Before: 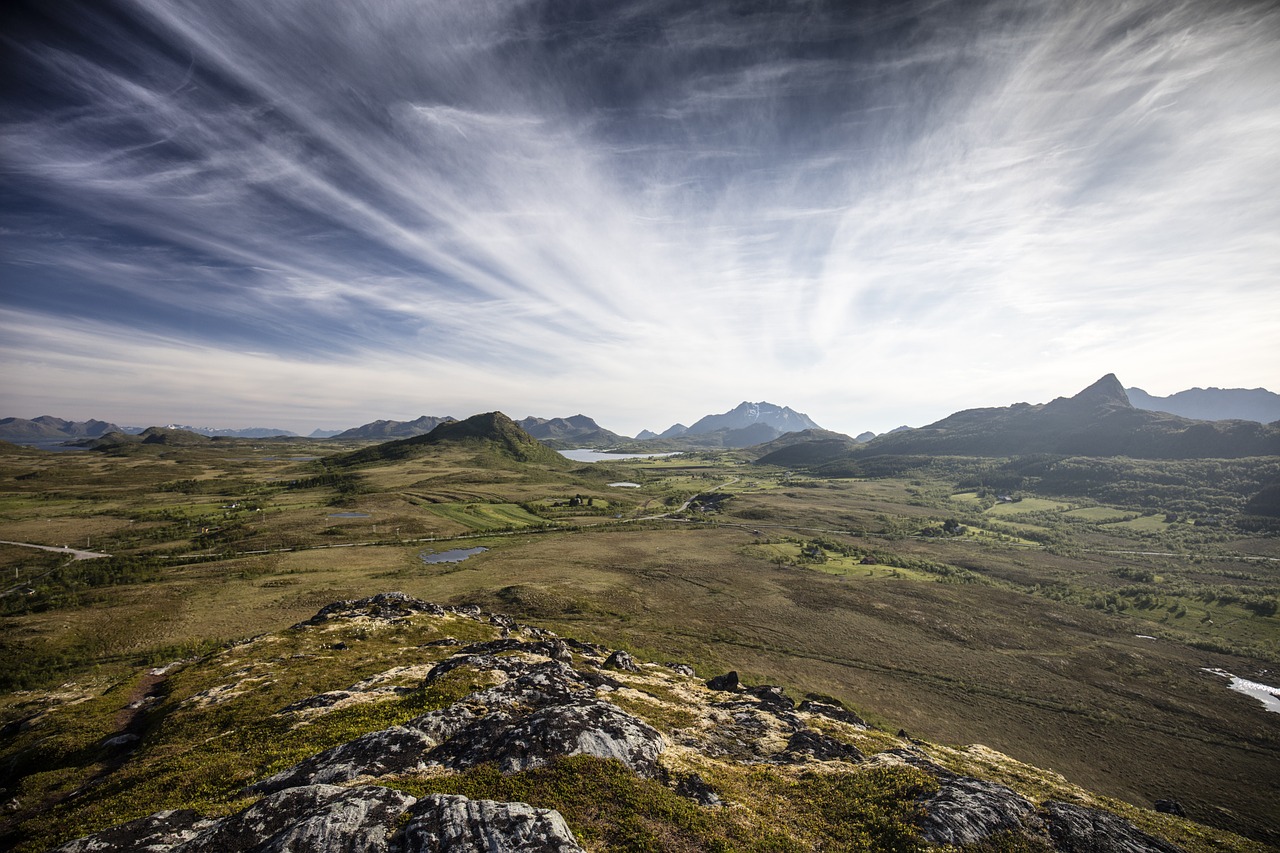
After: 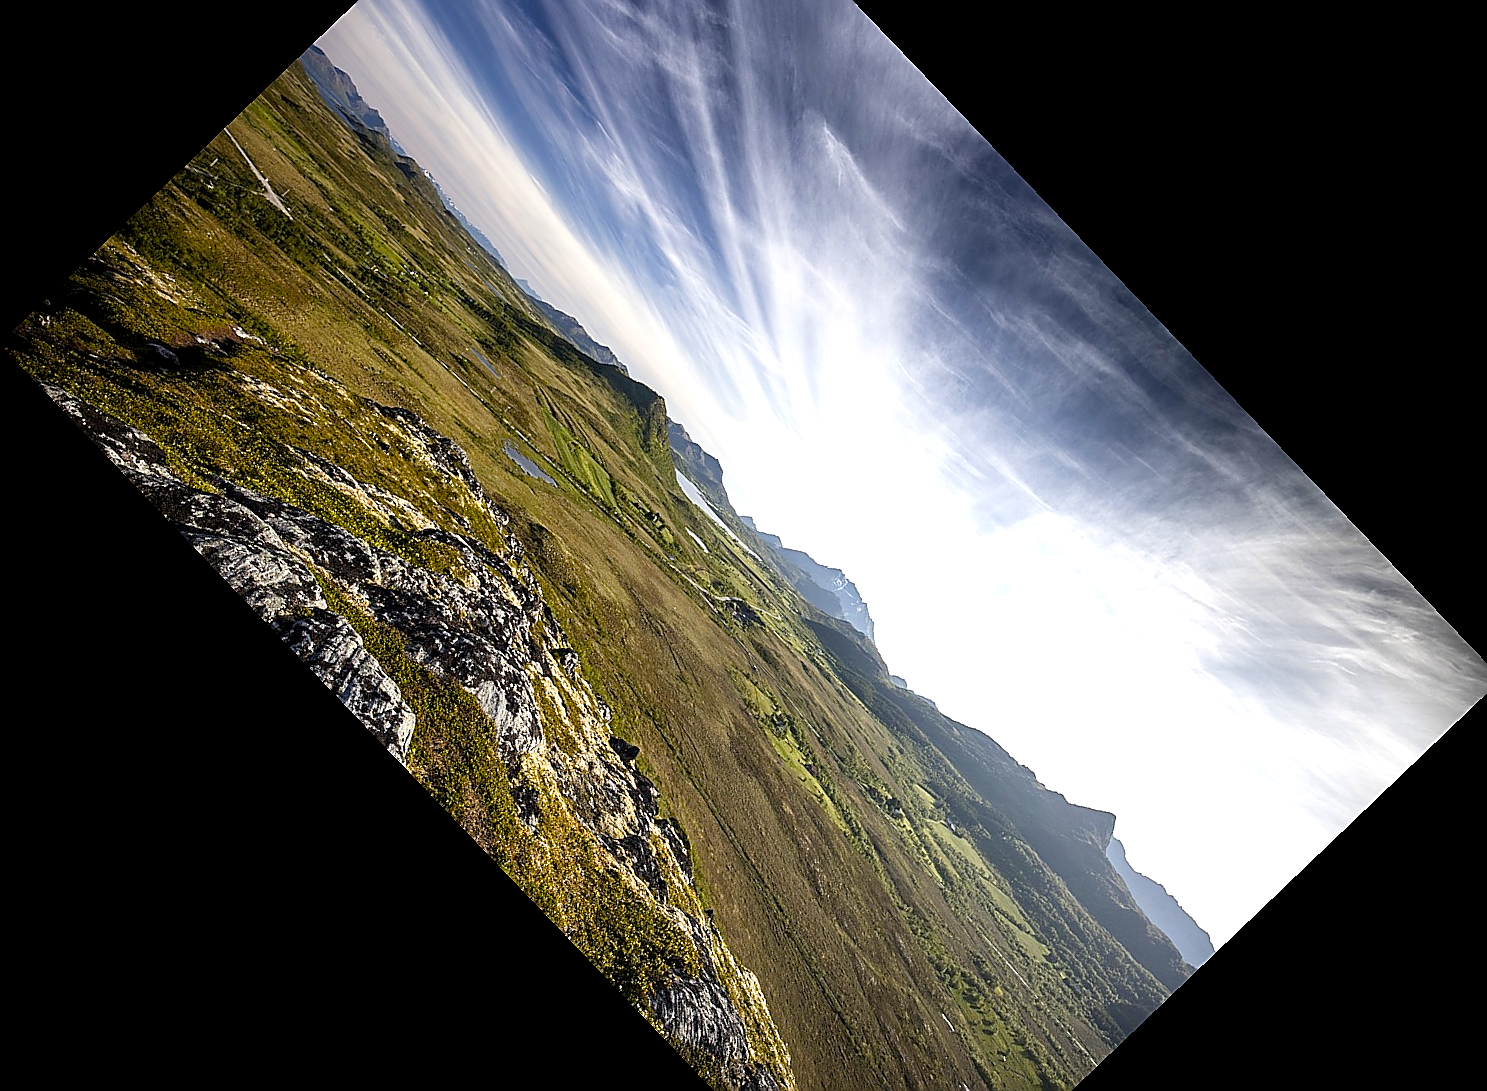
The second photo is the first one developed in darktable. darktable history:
crop and rotate: angle -46.26°, top 16.234%, right 0.912%, bottom 11.704%
exposure: black level correction 0.003, exposure 0.383 EV, compensate highlight preservation false
sharpen: radius 1.4, amount 1.25, threshold 0.7
color balance rgb: linear chroma grading › global chroma 8.12%, perceptual saturation grading › global saturation 9.07%, perceptual saturation grading › highlights -13.84%, perceptual saturation grading › mid-tones 14.88%, perceptual saturation grading › shadows 22.8%, perceptual brilliance grading › highlights 2.61%, global vibrance 12.07%
